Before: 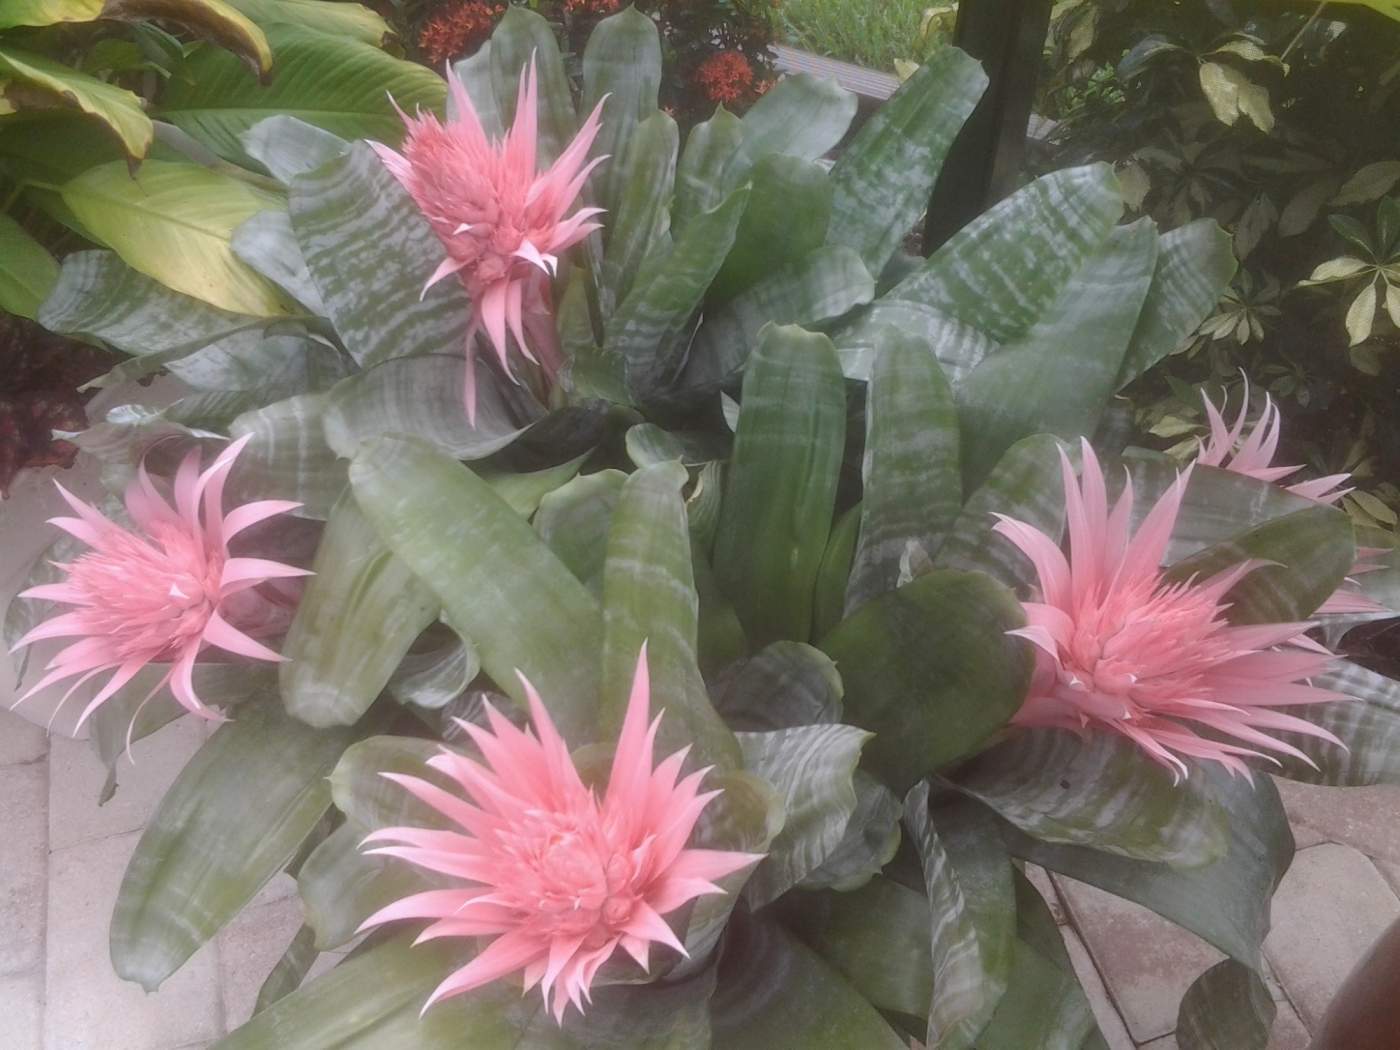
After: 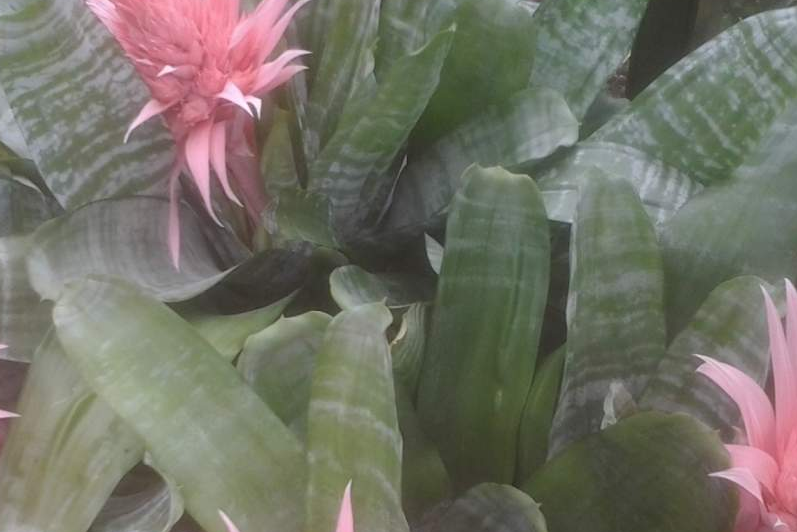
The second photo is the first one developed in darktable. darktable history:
crop: left 21.187%, top 15.095%, right 21.876%, bottom 34.196%
exposure: compensate exposure bias true, compensate highlight preservation false
